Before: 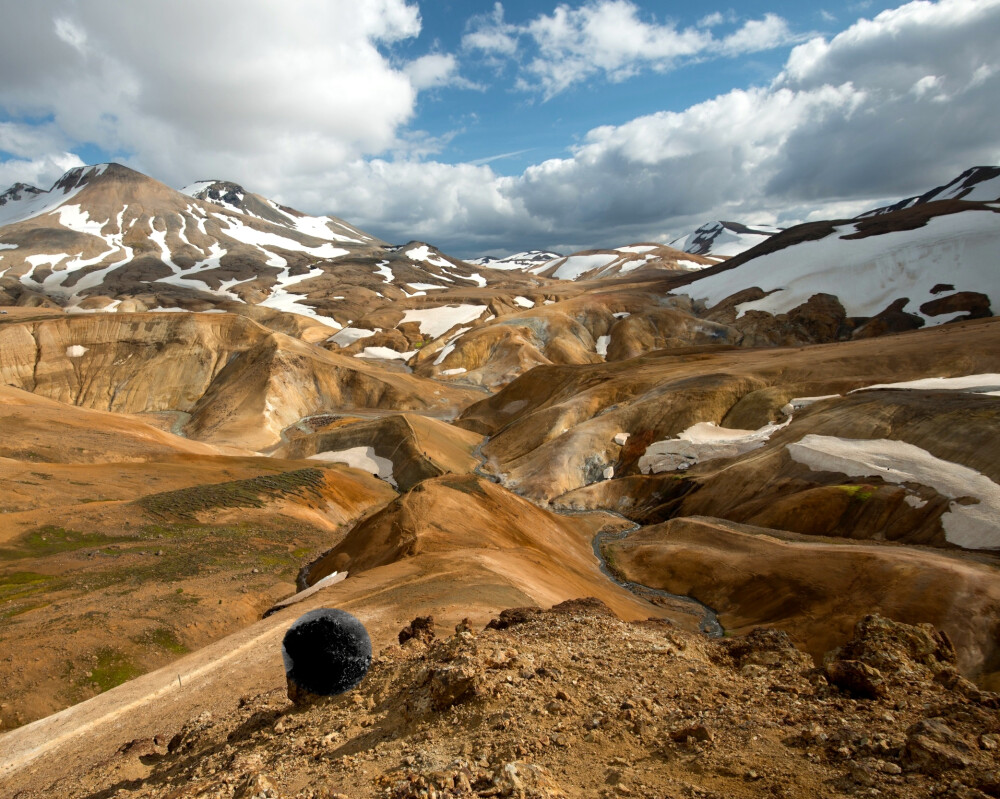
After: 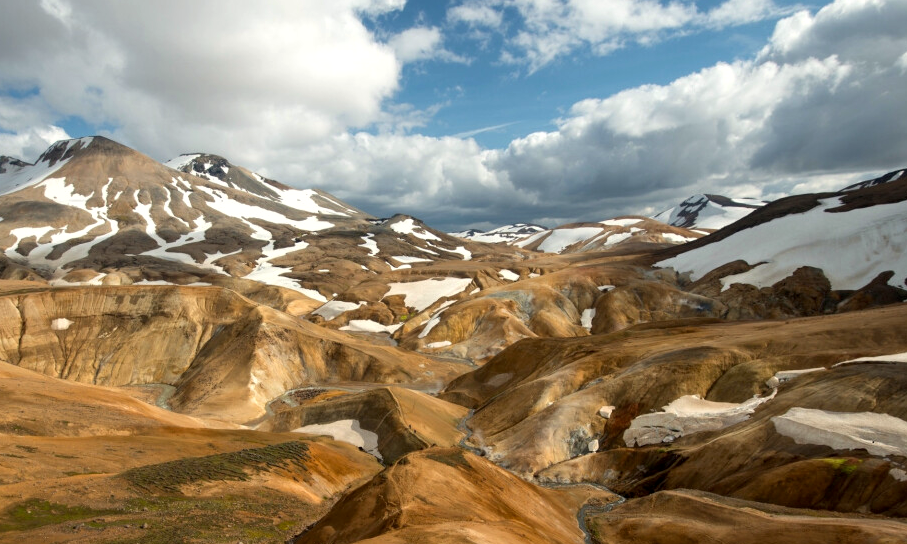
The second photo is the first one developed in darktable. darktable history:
crop: left 1.55%, top 3.397%, right 7.685%, bottom 28.451%
color correction: highlights b* 2.95
local contrast: highlights 101%, shadows 103%, detail 119%, midtone range 0.2
